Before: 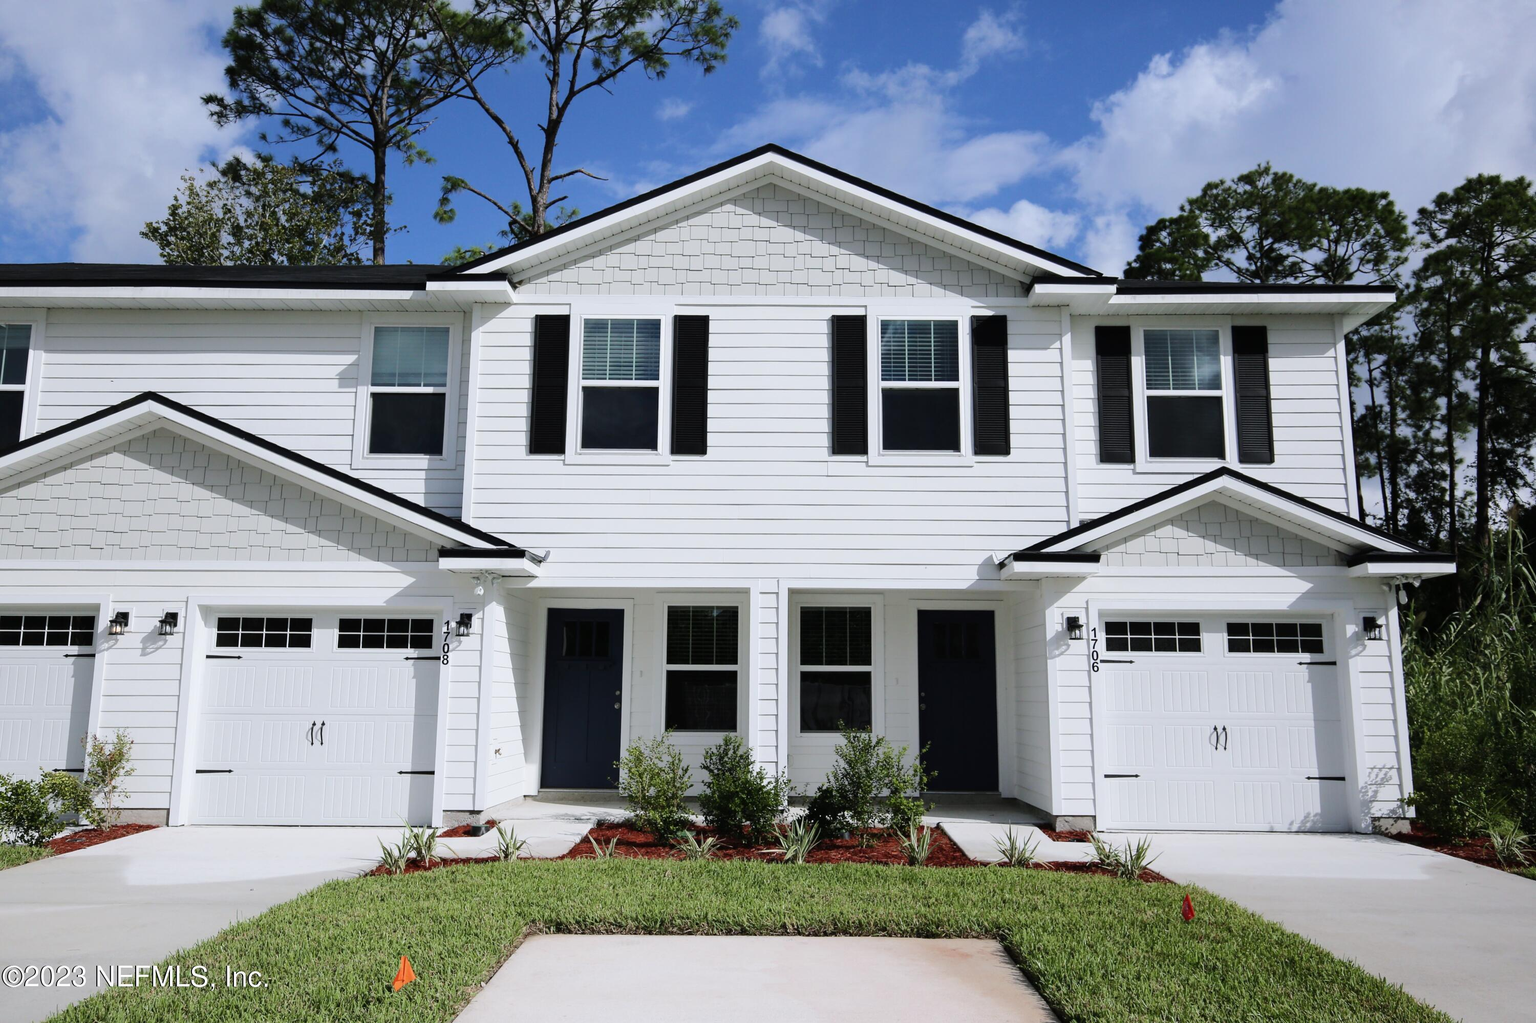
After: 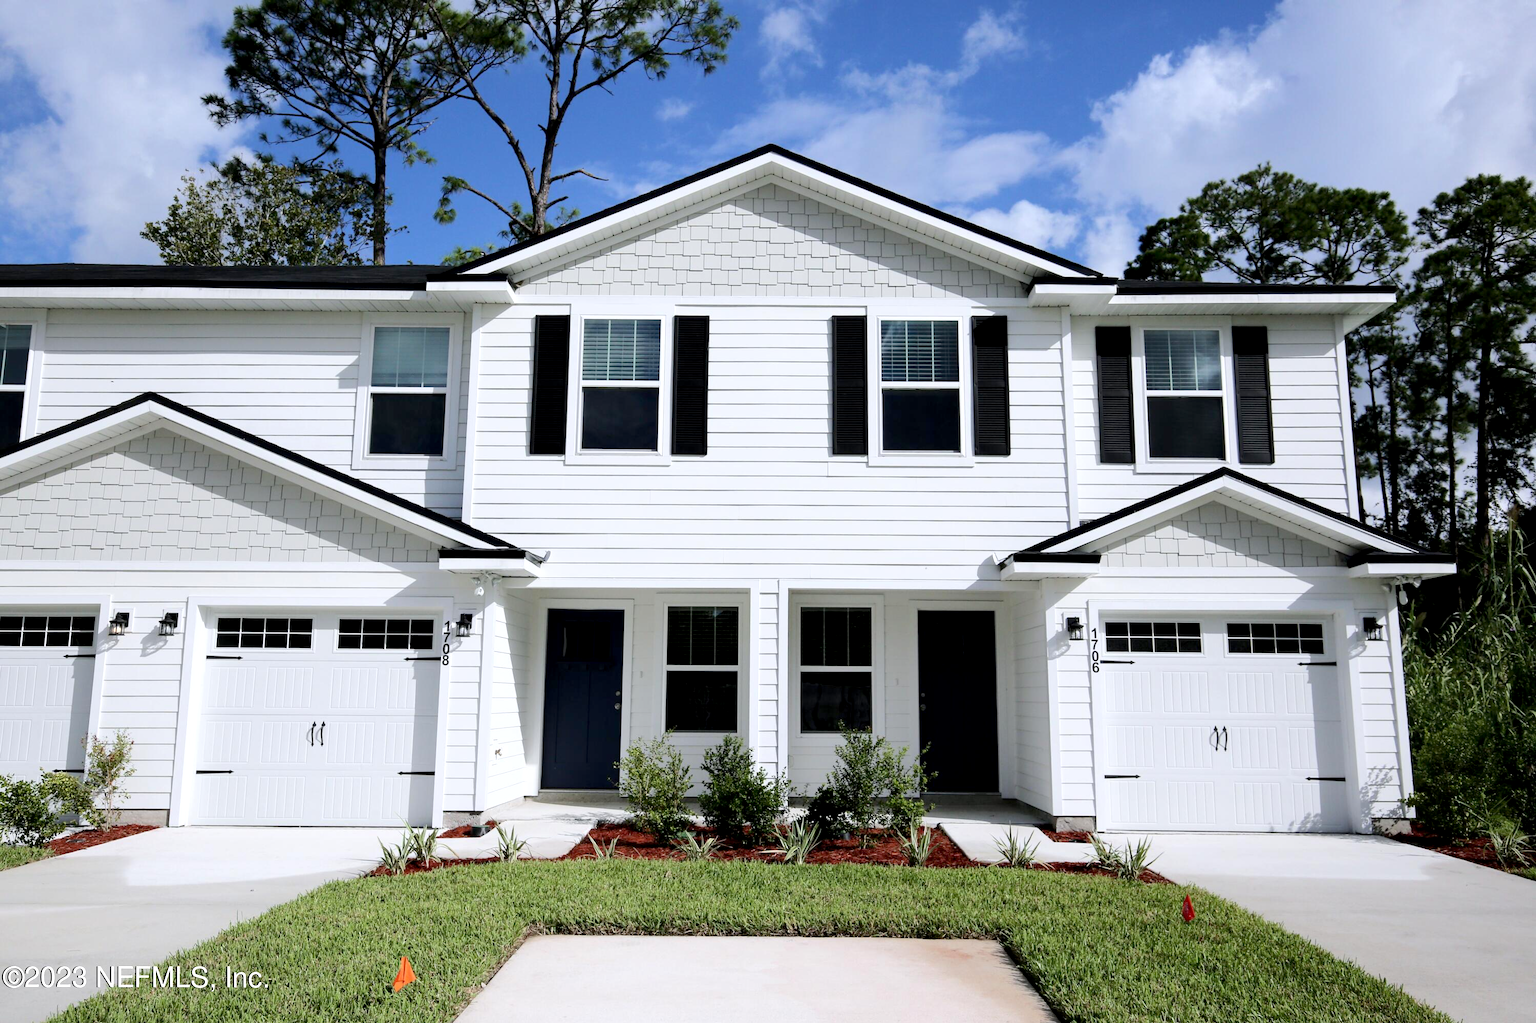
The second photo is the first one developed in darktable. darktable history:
exposure: black level correction 0.005, exposure 0.279 EV, compensate highlight preservation false
